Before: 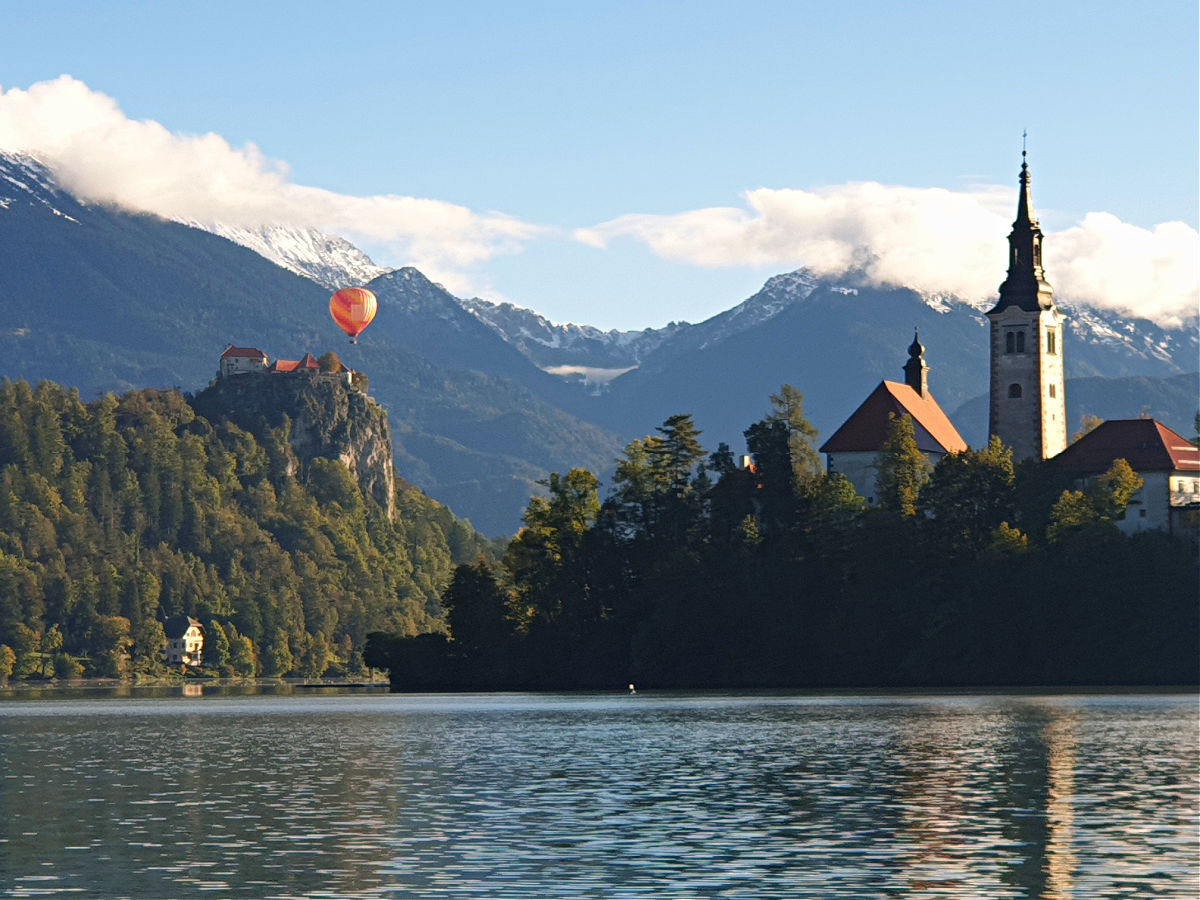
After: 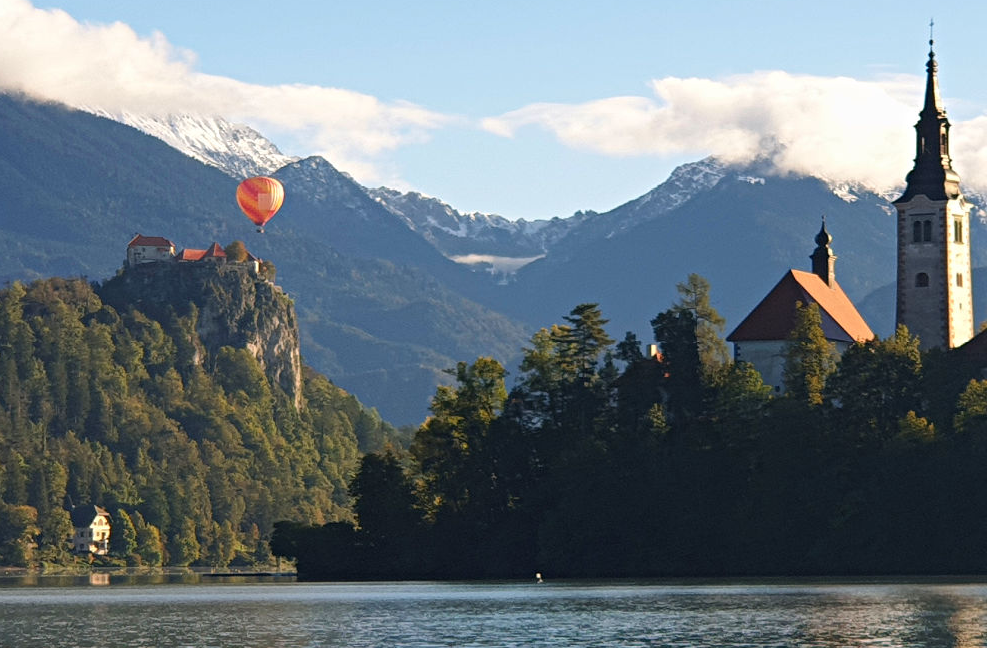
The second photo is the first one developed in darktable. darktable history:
crop: left 7.769%, top 12.34%, right 9.92%, bottom 15.441%
